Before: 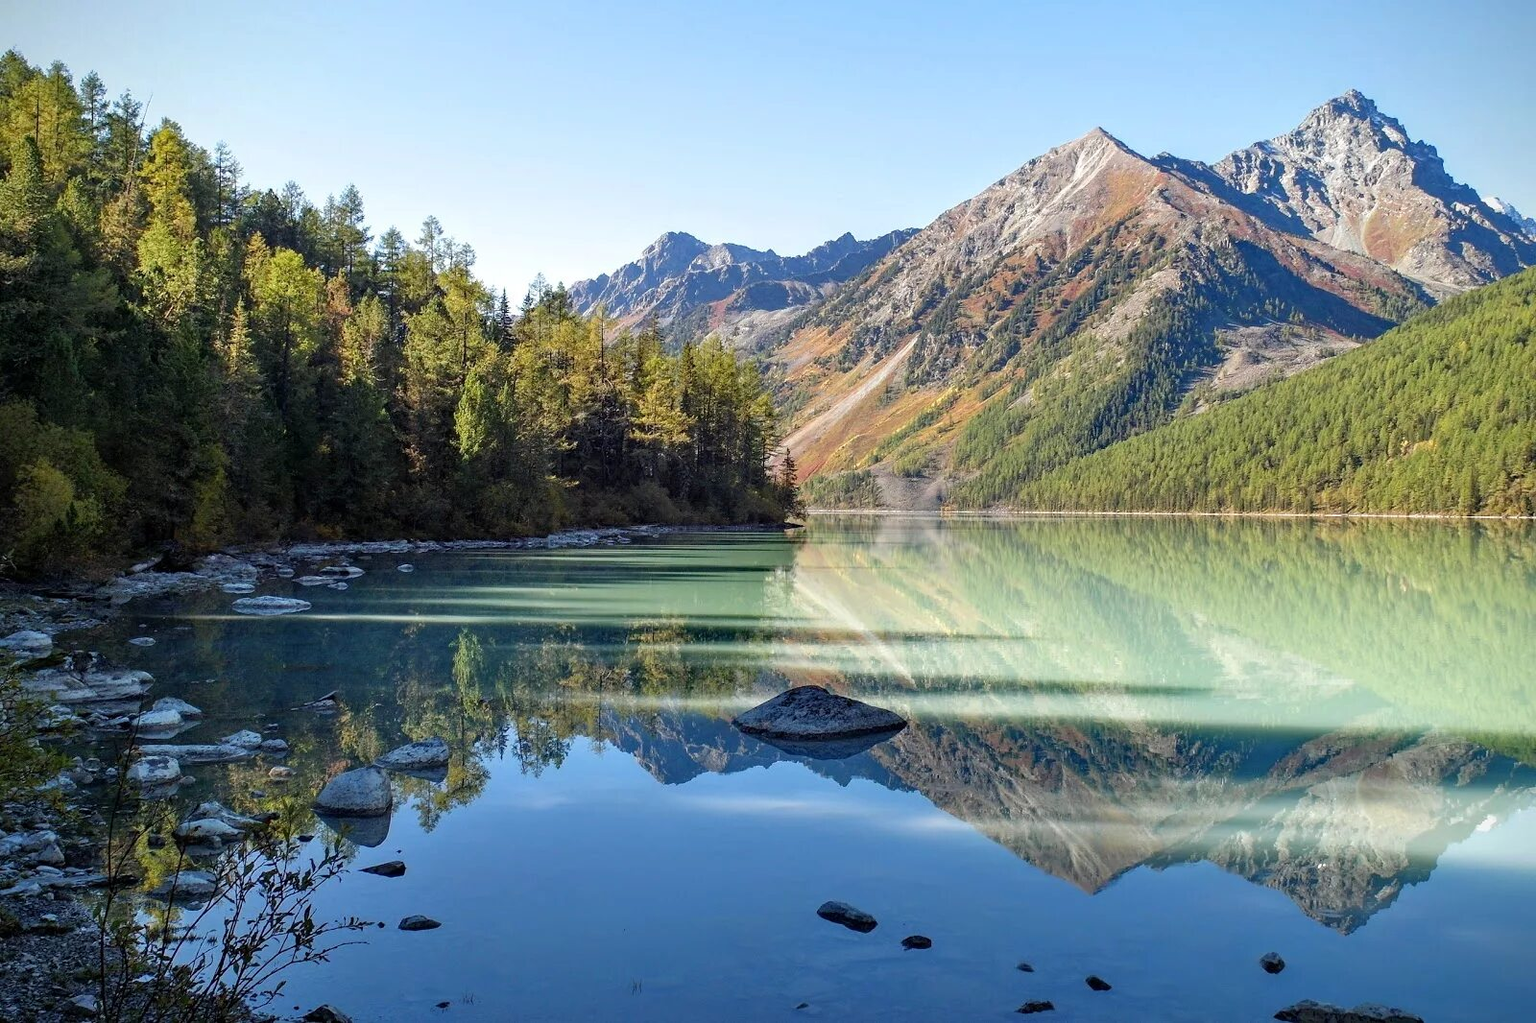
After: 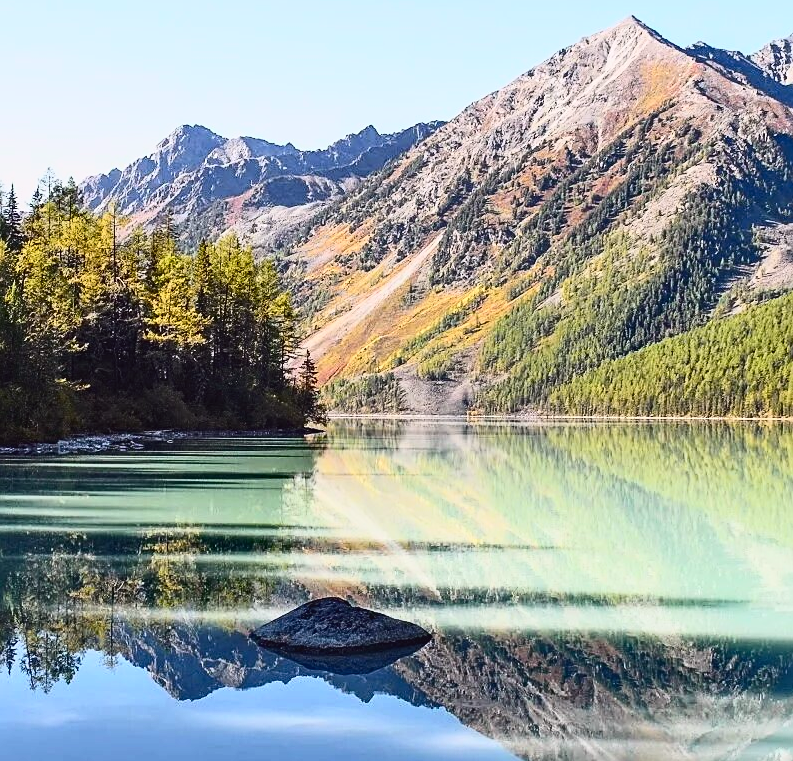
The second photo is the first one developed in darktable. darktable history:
contrast brightness saturation: saturation -0.1
tone curve: curves: ch0 [(0, 0.031) (0.145, 0.106) (0.319, 0.269) (0.495, 0.544) (0.707, 0.833) (0.859, 0.931) (1, 0.967)]; ch1 [(0, 0) (0.279, 0.218) (0.424, 0.411) (0.495, 0.504) (0.538, 0.55) (0.578, 0.595) (0.707, 0.778) (1, 1)]; ch2 [(0, 0) (0.125, 0.089) (0.353, 0.329) (0.436, 0.432) (0.552, 0.554) (0.615, 0.674) (1, 1)], color space Lab, independent channels, preserve colors none
sharpen: on, module defaults
crop: left 32.075%, top 10.976%, right 18.355%, bottom 17.596%
